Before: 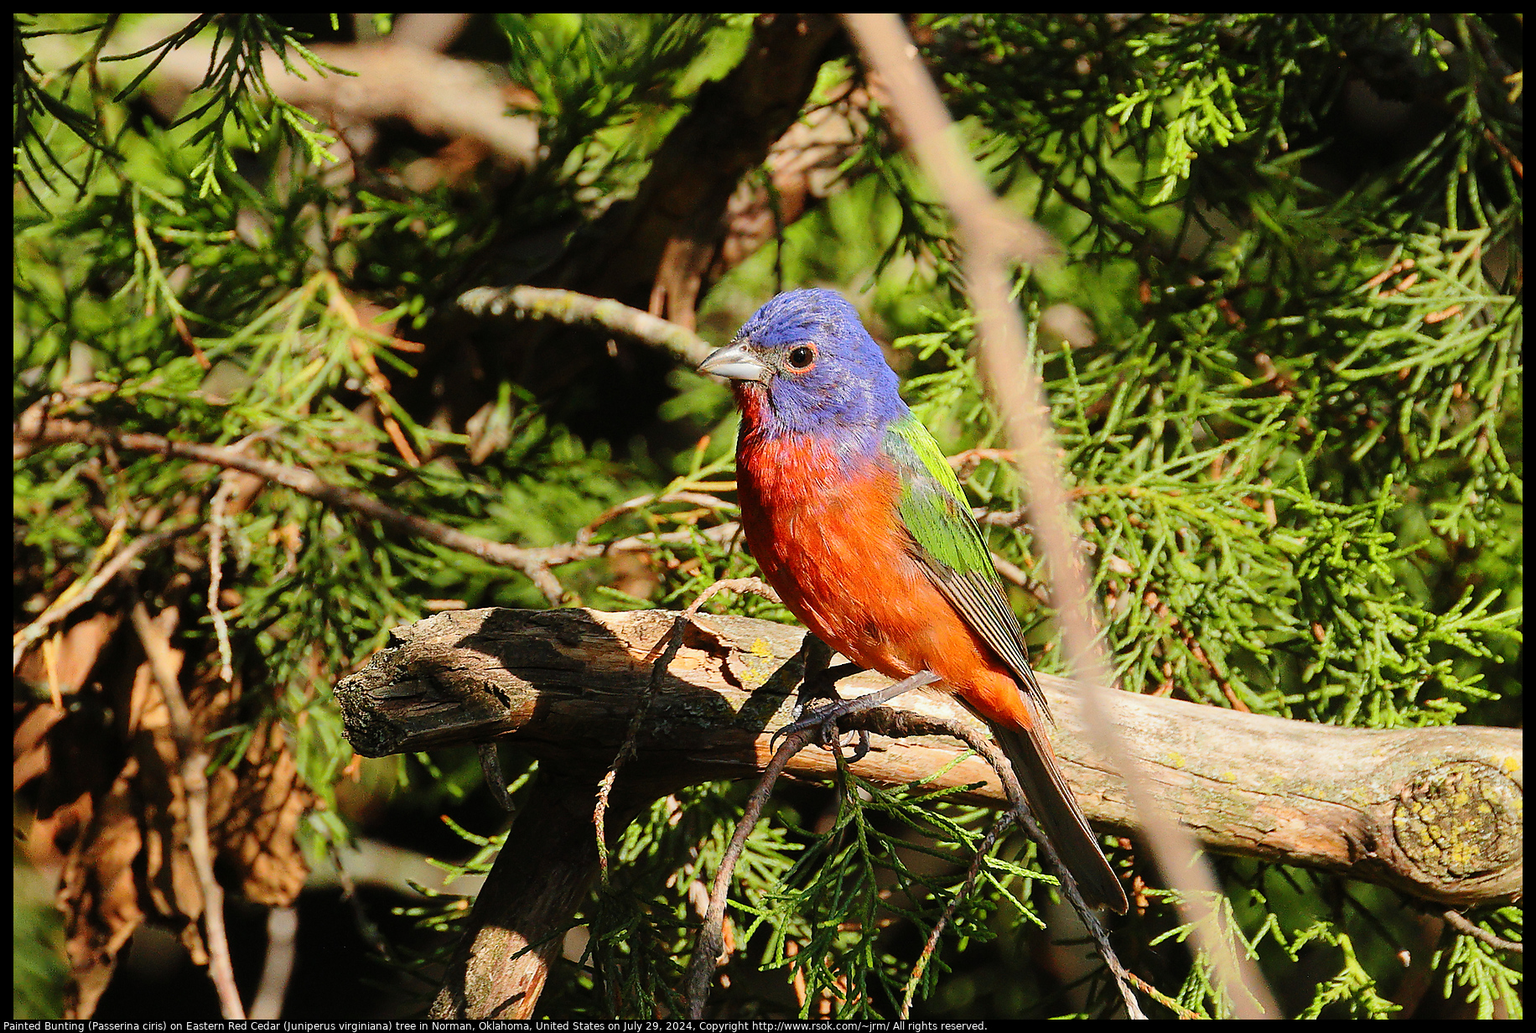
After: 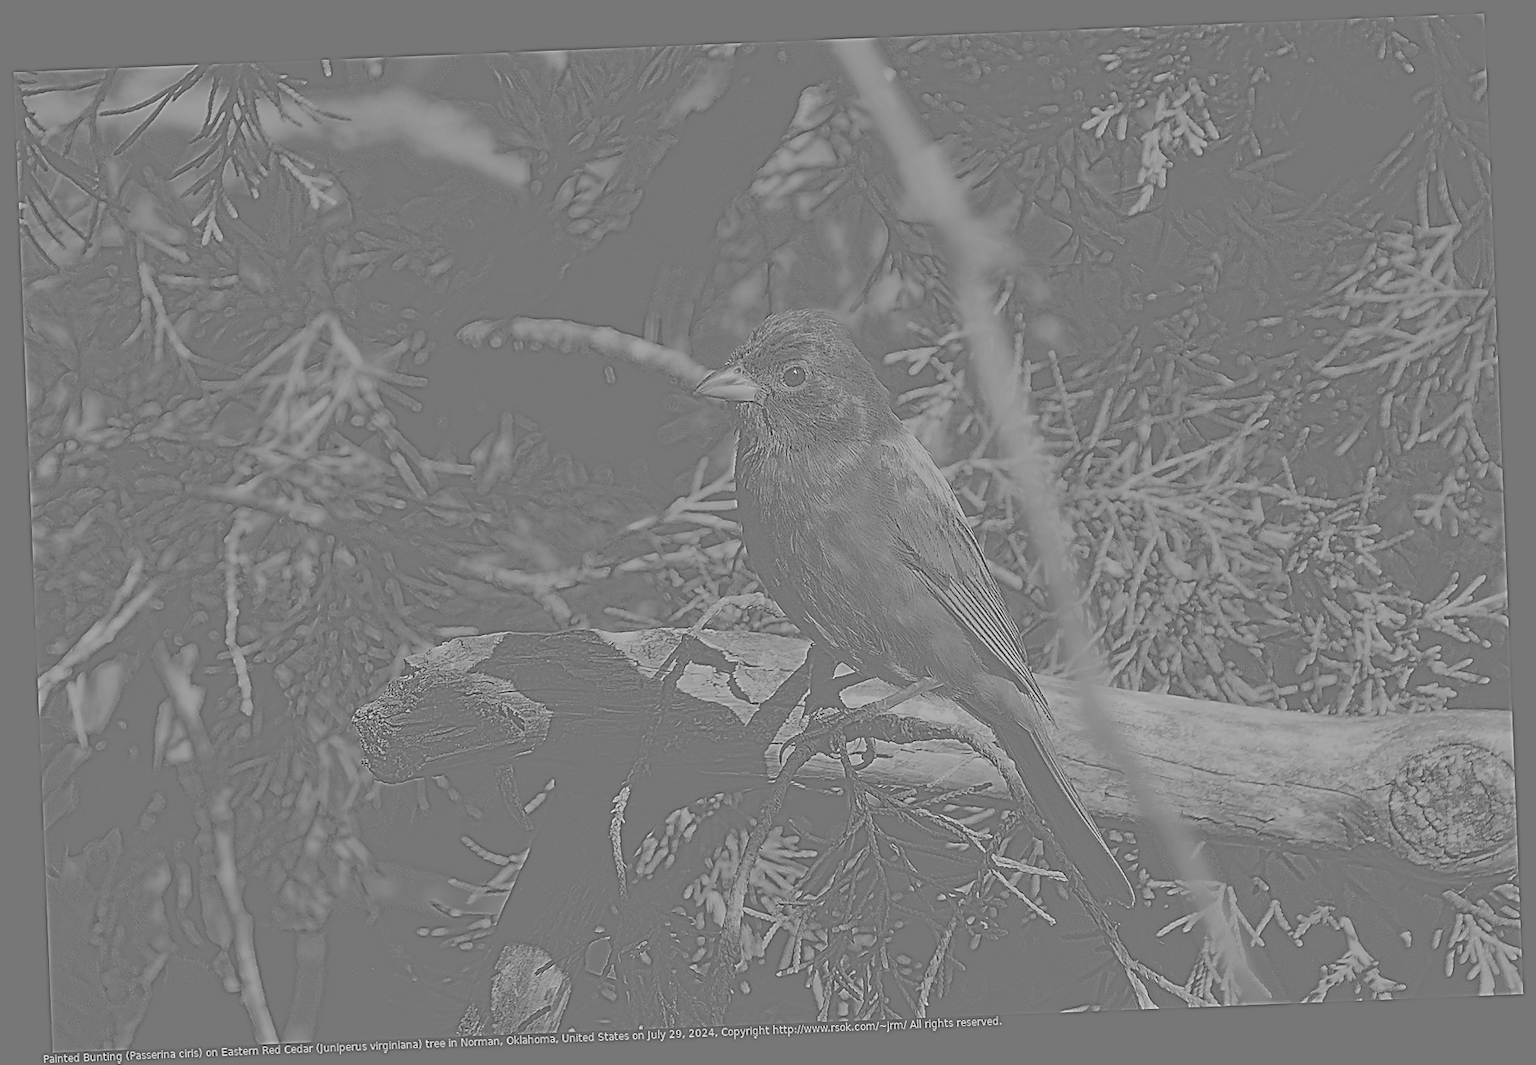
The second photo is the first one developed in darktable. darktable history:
highpass: sharpness 9.84%, contrast boost 9.94%
exposure: black level correction 0, exposure 1.2 EV, compensate exposure bias true, compensate highlight preservation false
rotate and perspective: rotation -2.29°, automatic cropping off
color zones: curves: ch0 [(0, 0.613) (0.01, 0.613) (0.245, 0.448) (0.498, 0.529) (0.642, 0.665) (0.879, 0.777) (0.99, 0.613)]; ch1 [(0, 0) (0.143, 0) (0.286, 0) (0.429, 0) (0.571, 0) (0.714, 0) (0.857, 0)], mix -131.09%
